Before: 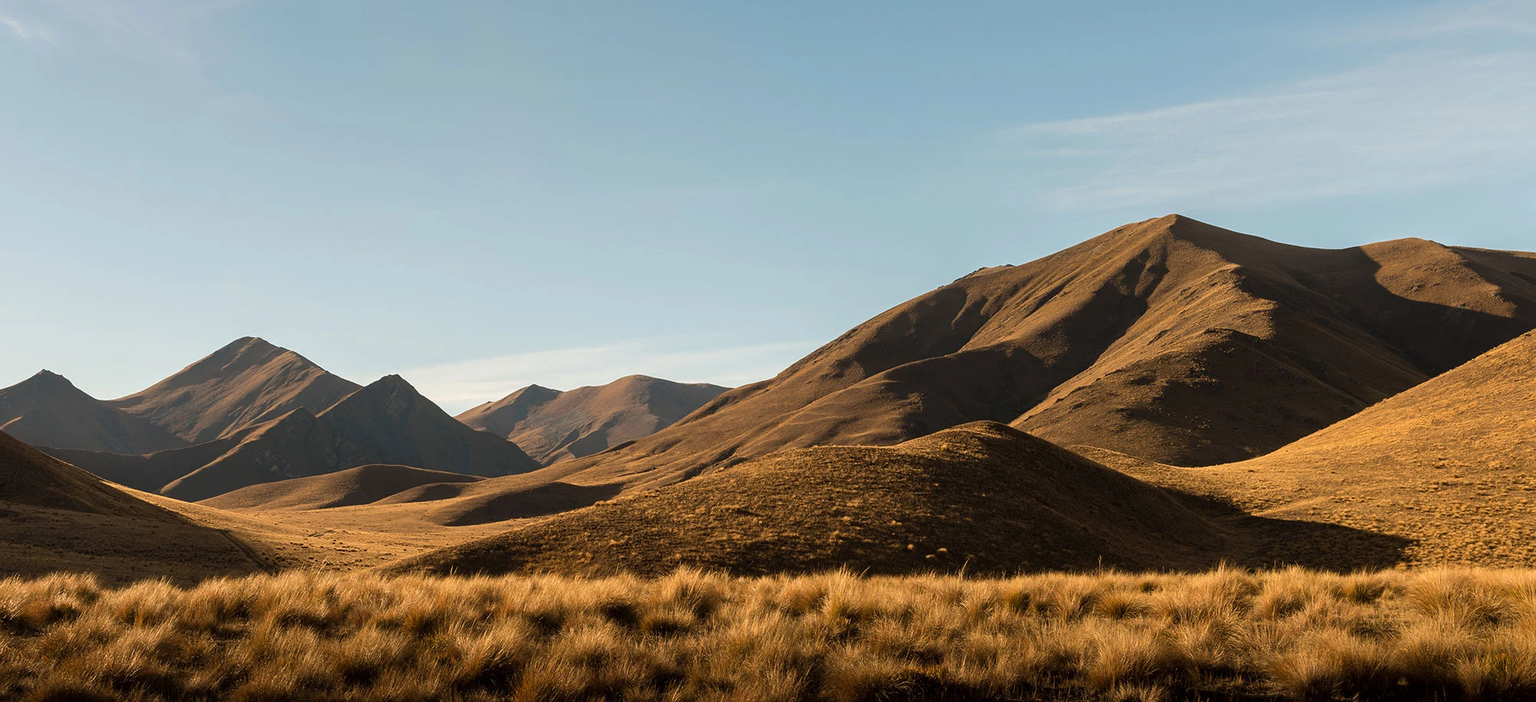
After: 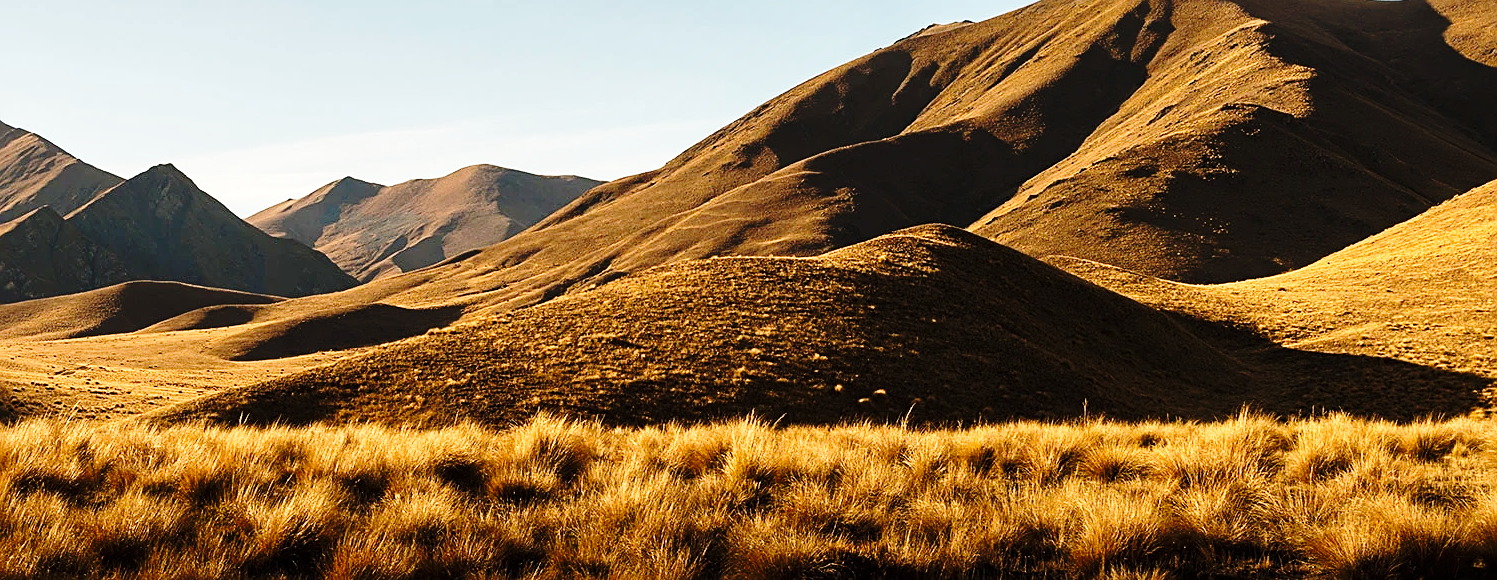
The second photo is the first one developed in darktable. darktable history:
shadows and highlights: shadows 12.18, white point adjustment 1.22, soften with gaussian
sharpen: on, module defaults
base curve: curves: ch0 [(0, 0) (0.04, 0.03) (0.133, 0.232) (0.448, 0.748) (0.843, 0.968) (1, 1)], preserve colors none
crop and rotate: left 17.391%, top 35.548%, right 7.739%, bottom 0.941%
